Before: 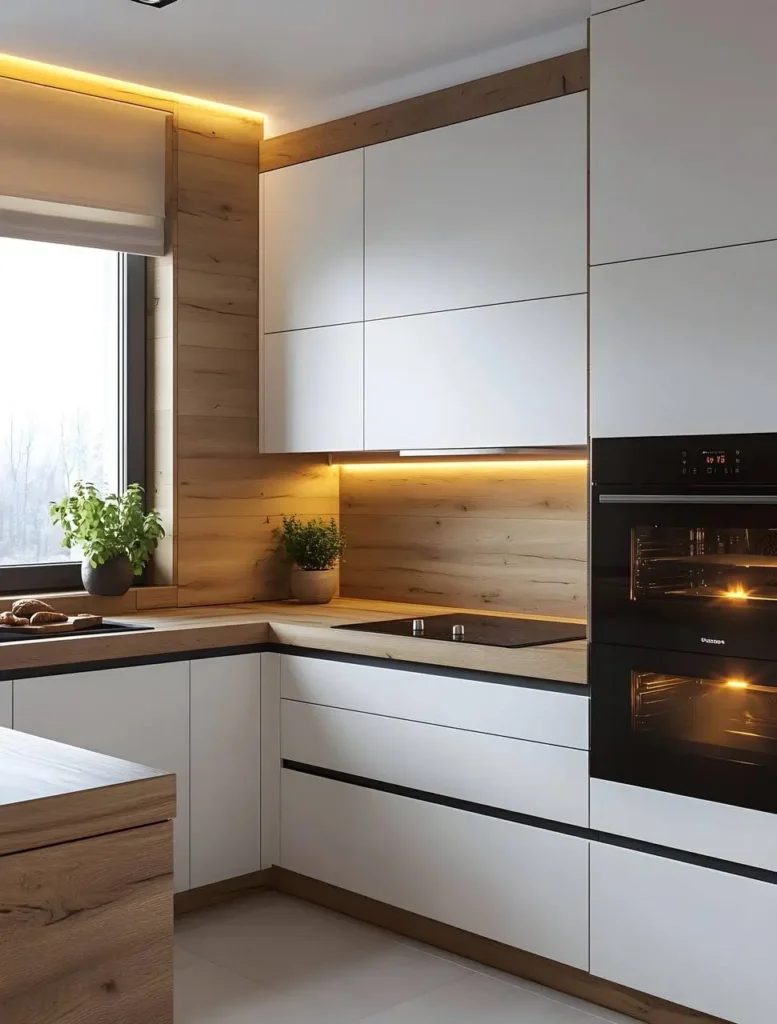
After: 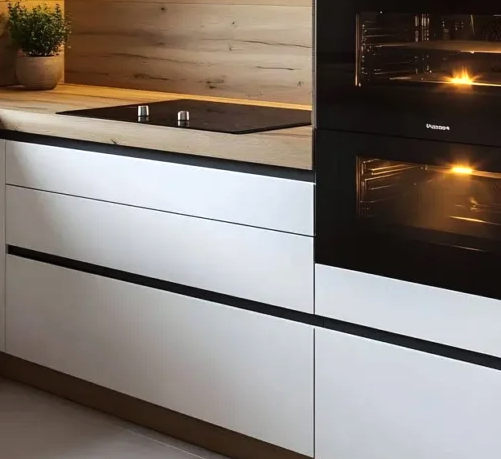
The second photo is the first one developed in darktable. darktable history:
tone equalizer: -8 EV -0.417 EV, -7 EV -0.389 EV, -6 EV -0.333 EV, -5 EV -0.222 EV, -3 EV 0.222 EV, -2 EV 0.333 EV, -1 EV 0.389 EV, +0 EV 0.417 EV, edges refinement/feathering 500, mask exposure compensation -1.57 EV, preserve details no
crop and rotate: left 35.509%, top 50.238%, bottom 4.934%
